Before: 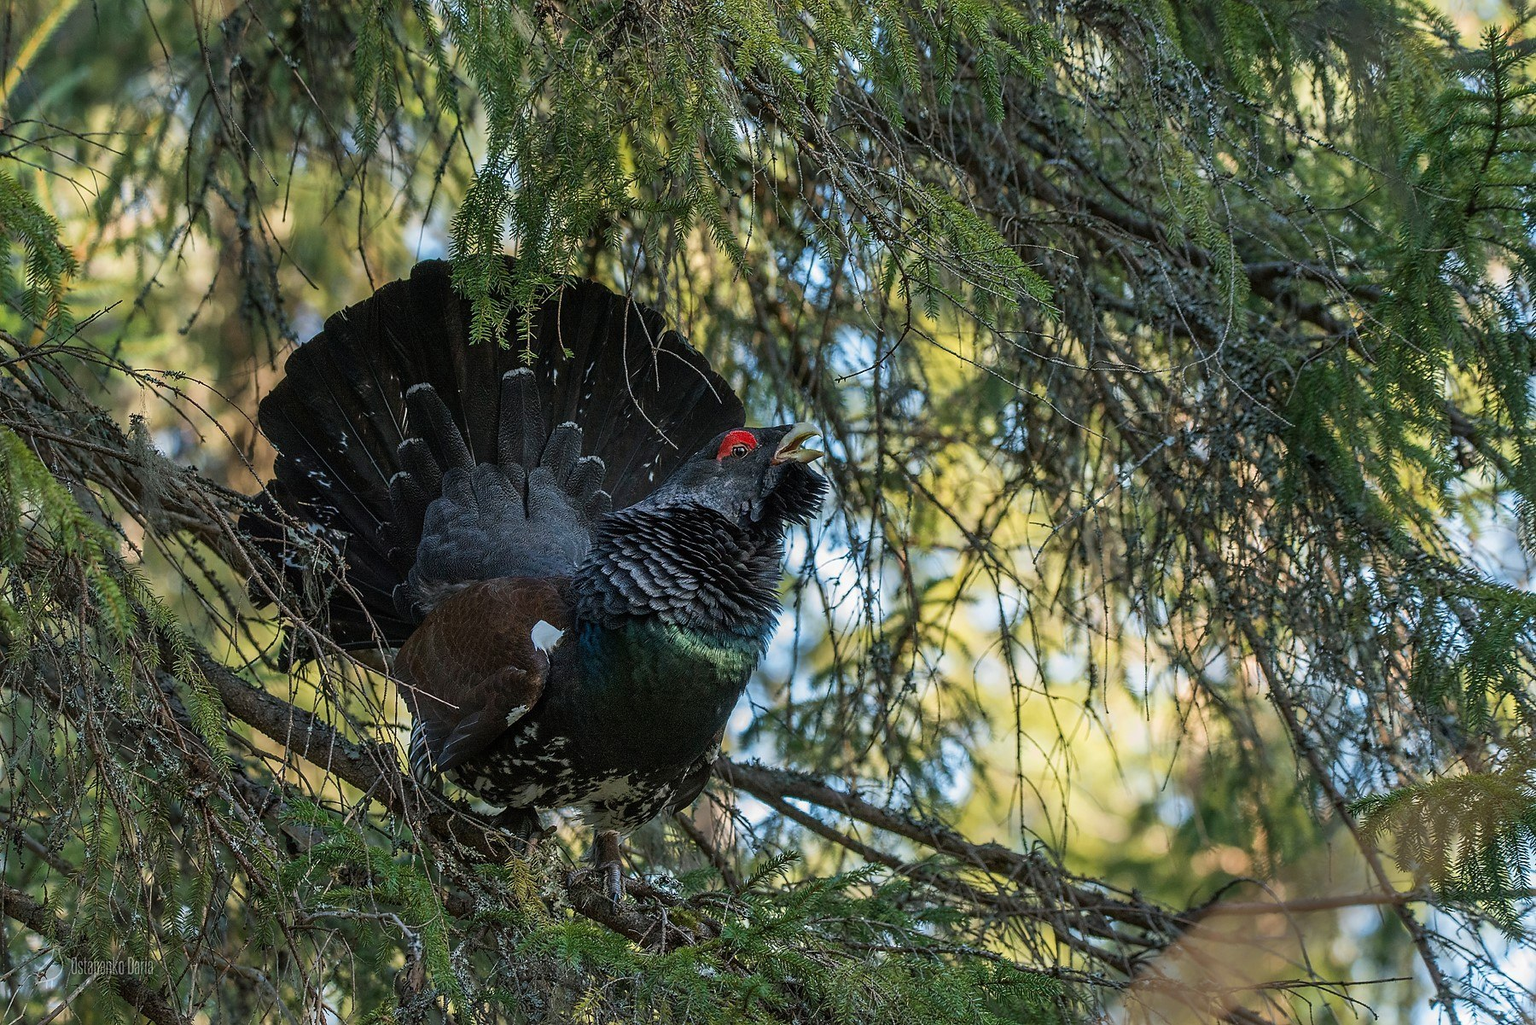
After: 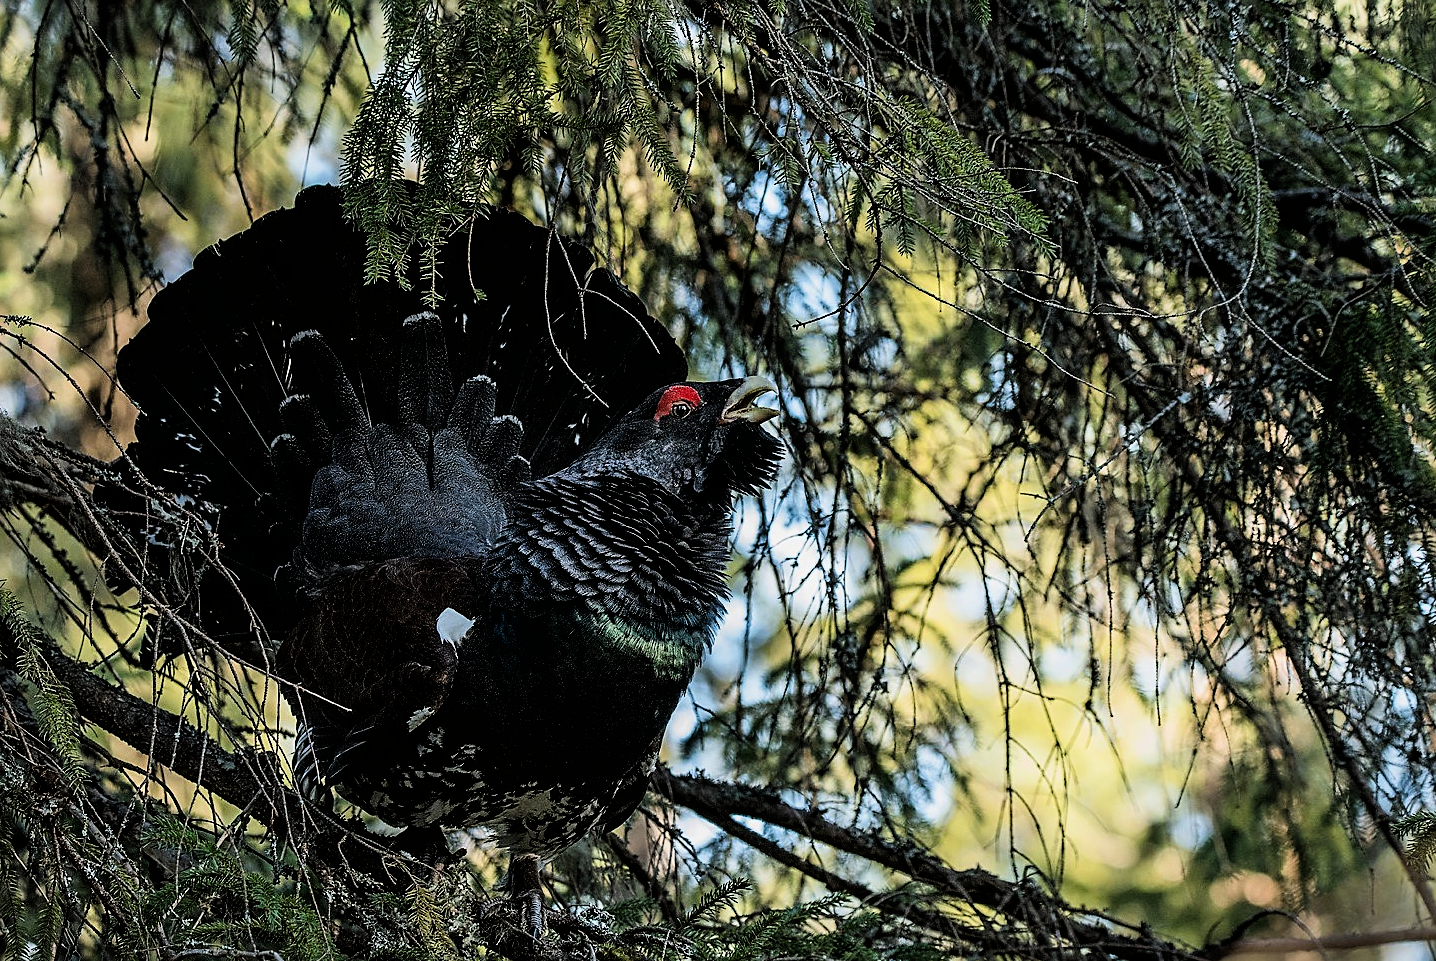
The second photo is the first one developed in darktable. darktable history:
sharpen: on, module defaults
filmic rgb: black relative exposure -4.02 EV, white relative exposure 2.99 EV, hardness 3, contrast 1.487
crop and rotate: left 10.354%, top 9.911%, right 9.853%, bottom 10.056%
